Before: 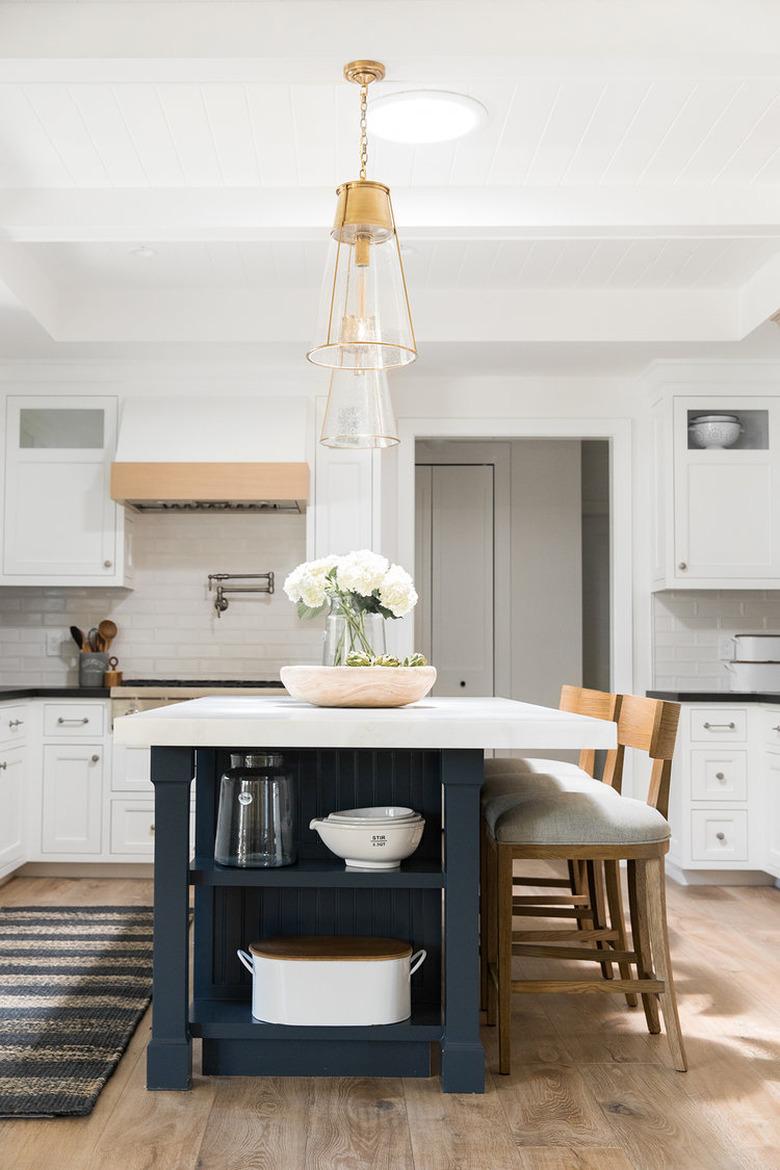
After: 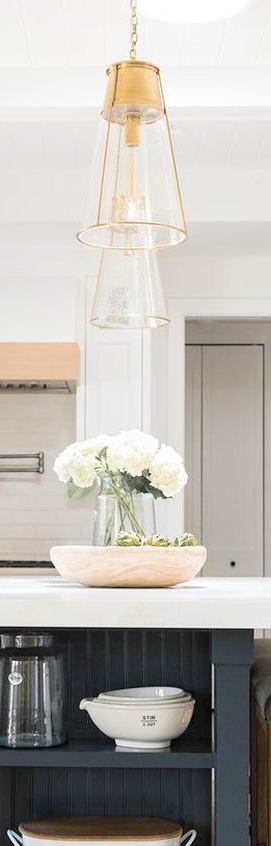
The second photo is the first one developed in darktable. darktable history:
contrast brightness saturation: brightness 0.14
crop and rotate: left 29.525%, top 10.284%, right 35.697%, bottom 17.373%
